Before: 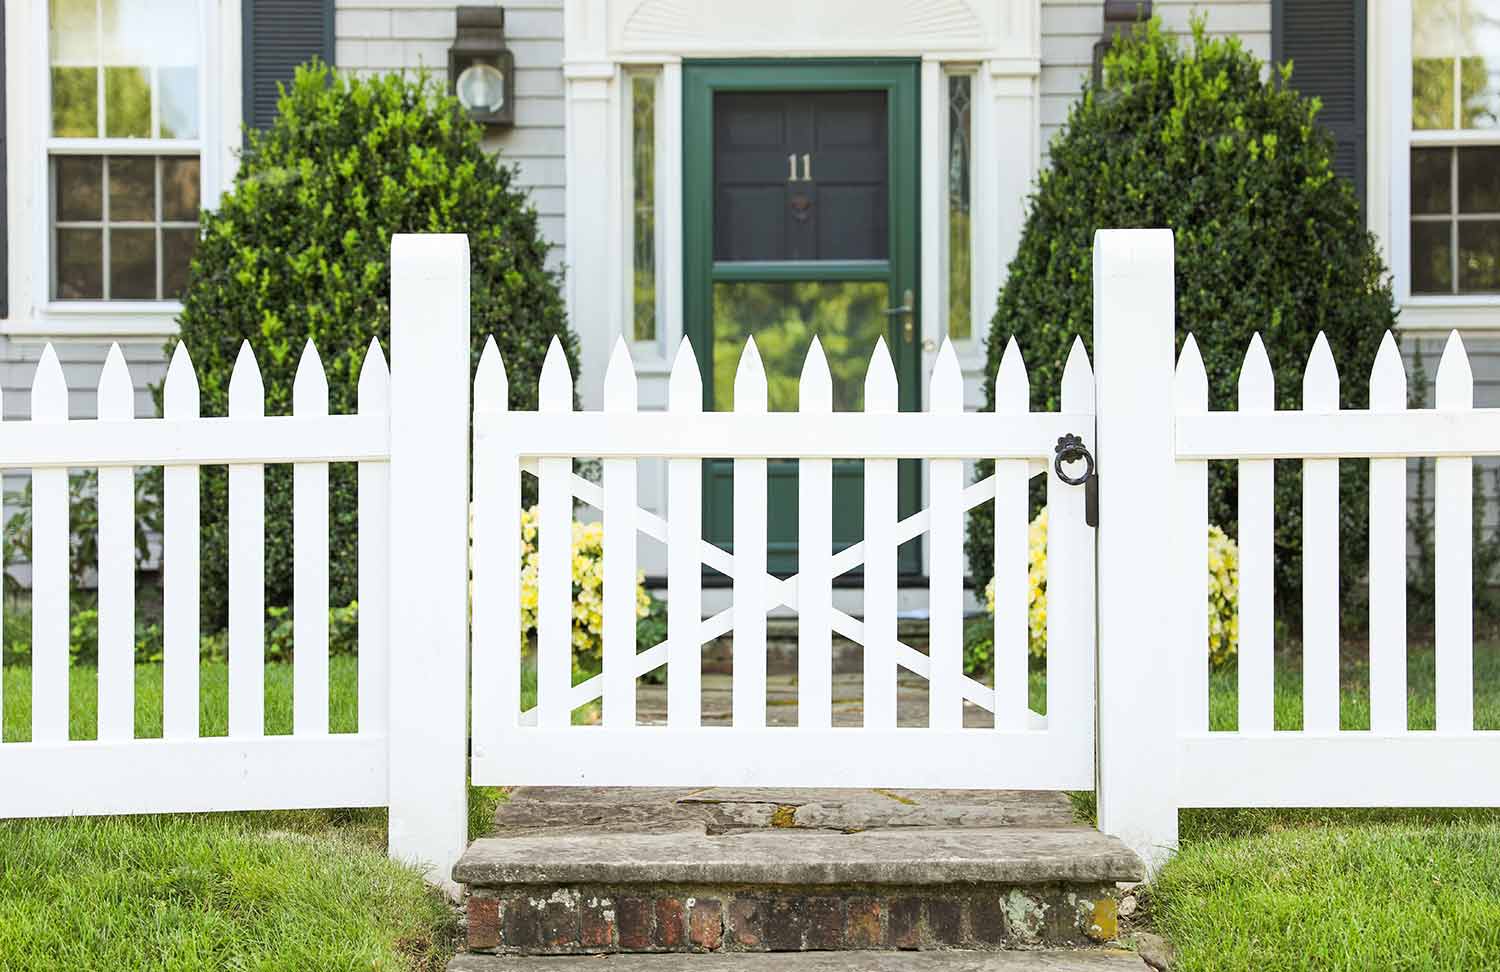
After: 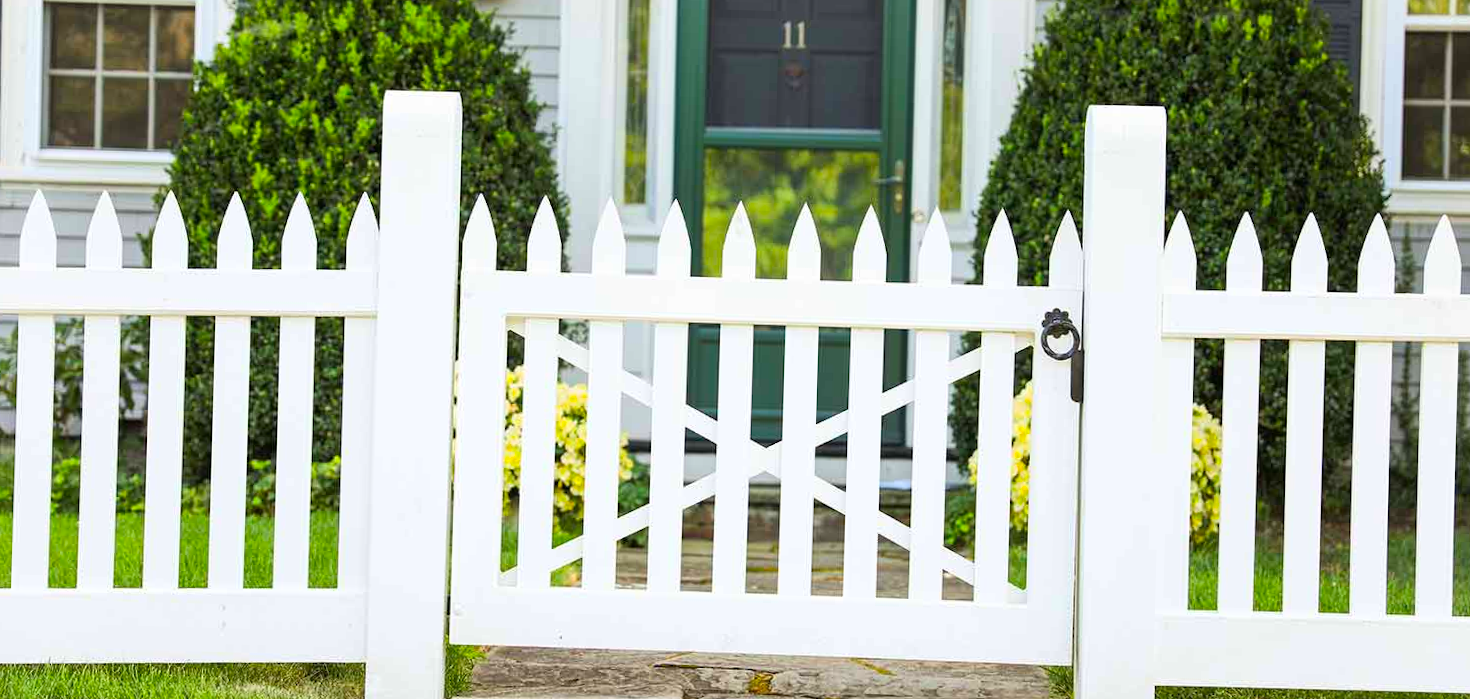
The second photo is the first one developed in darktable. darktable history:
crop and rotate: top 12.5%, bottom 12.5%
color correction: saturation 1.34
rotate and perspective: rotation 1.57°, crop left 0.018, crop right 0.982, crop top 0.039, crop bottom 0.961
